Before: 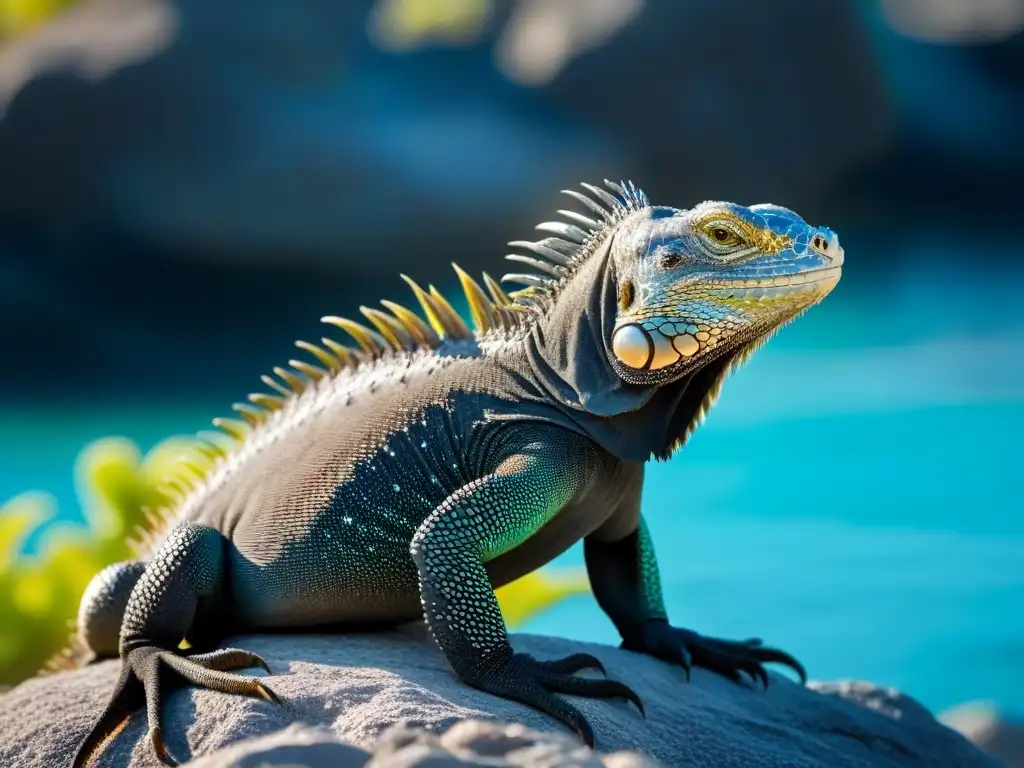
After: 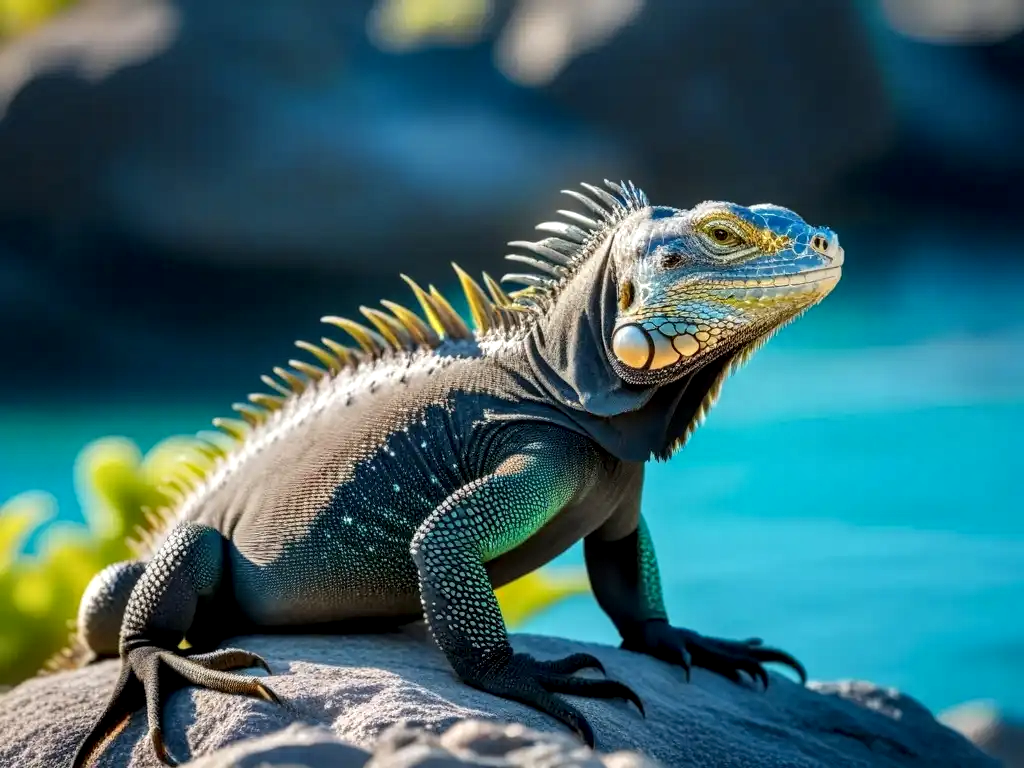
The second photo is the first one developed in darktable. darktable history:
local contrast: highlights 38%, shadows 62%, detail 136%, midtone range 0.508
